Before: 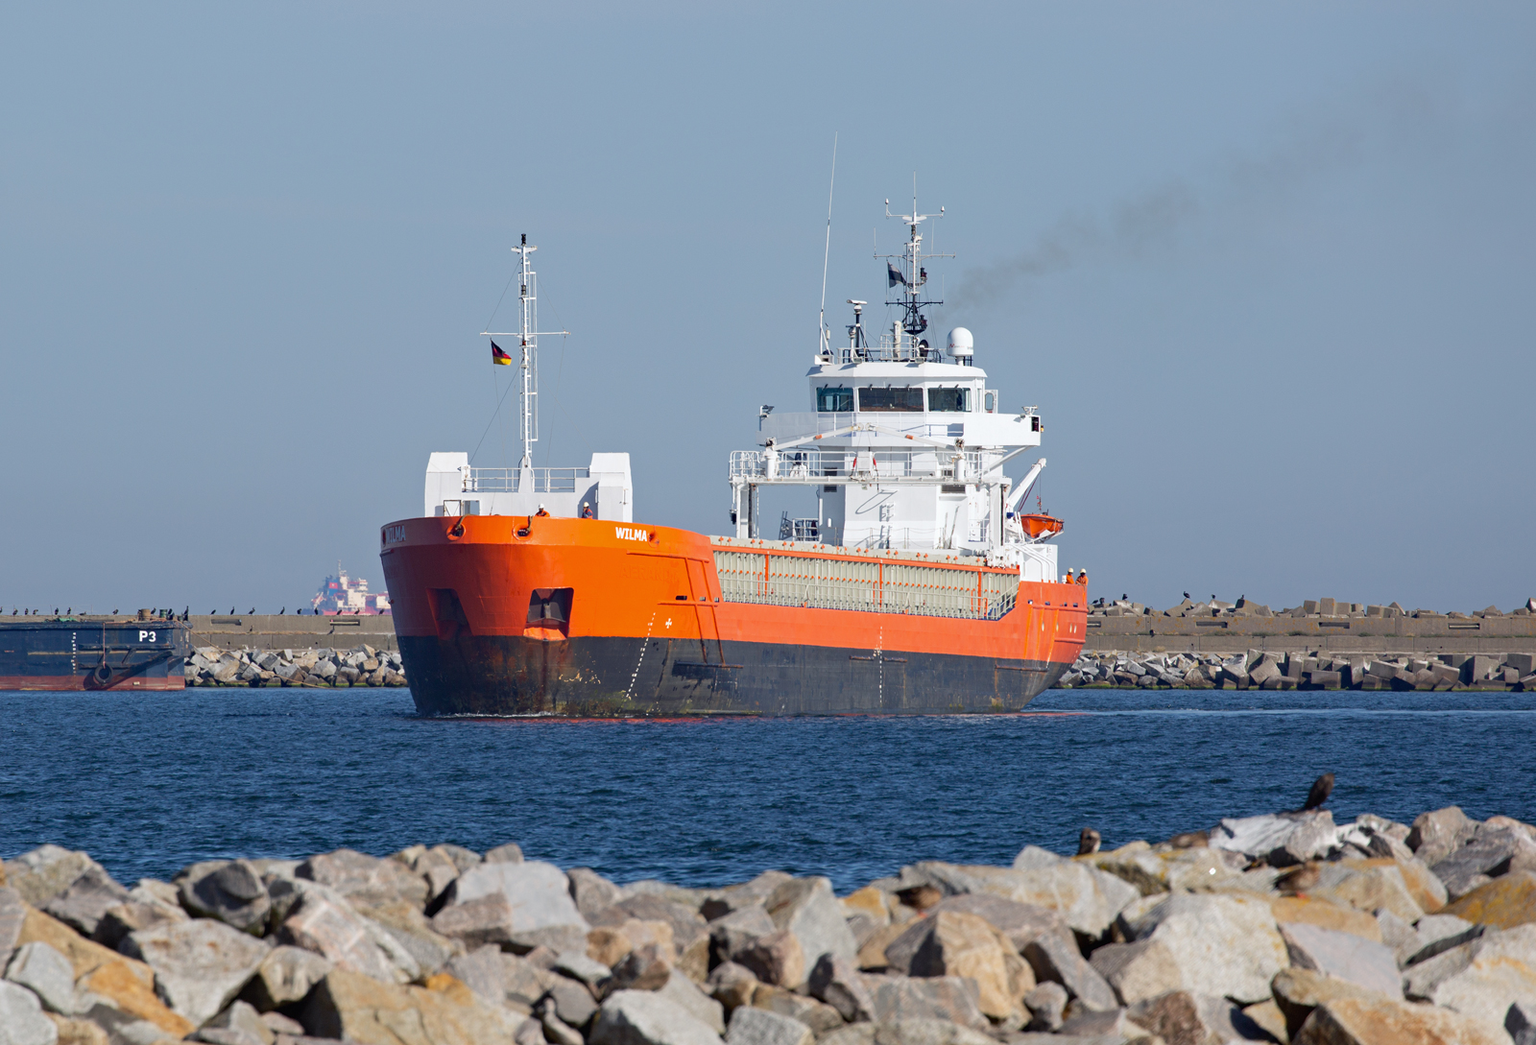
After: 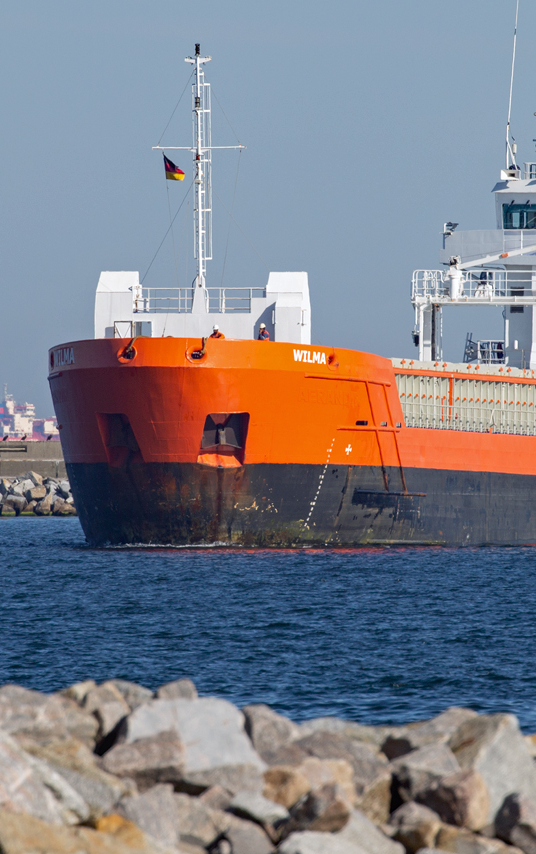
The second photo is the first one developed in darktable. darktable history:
local contrast: detail 117%
crop and rotate: left 21.77%, top 18.528%, right 44.676%, bottom 2.997%
